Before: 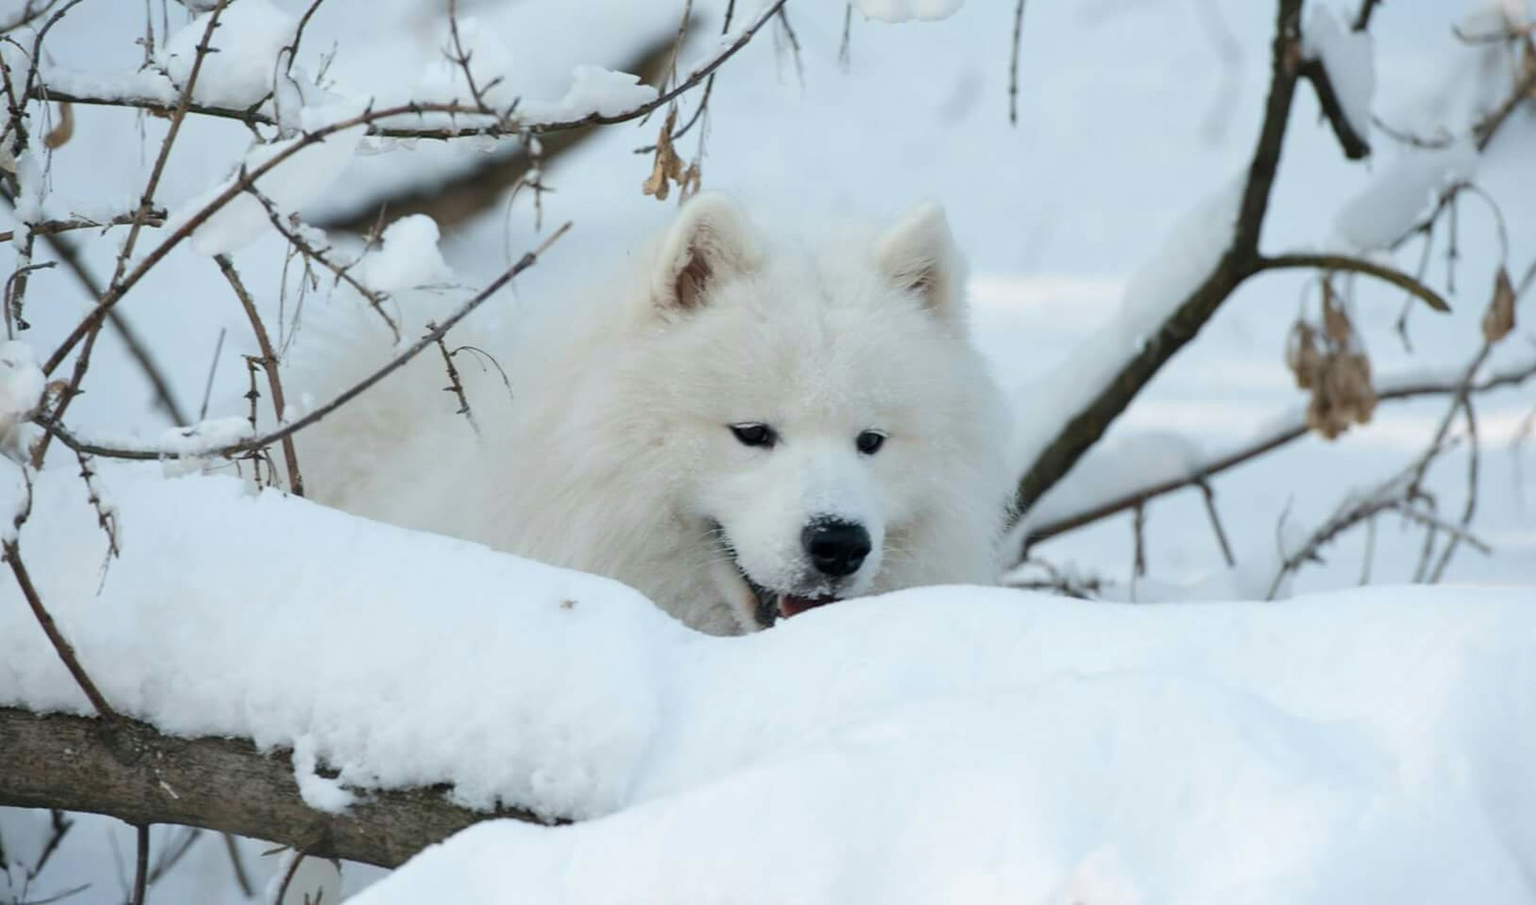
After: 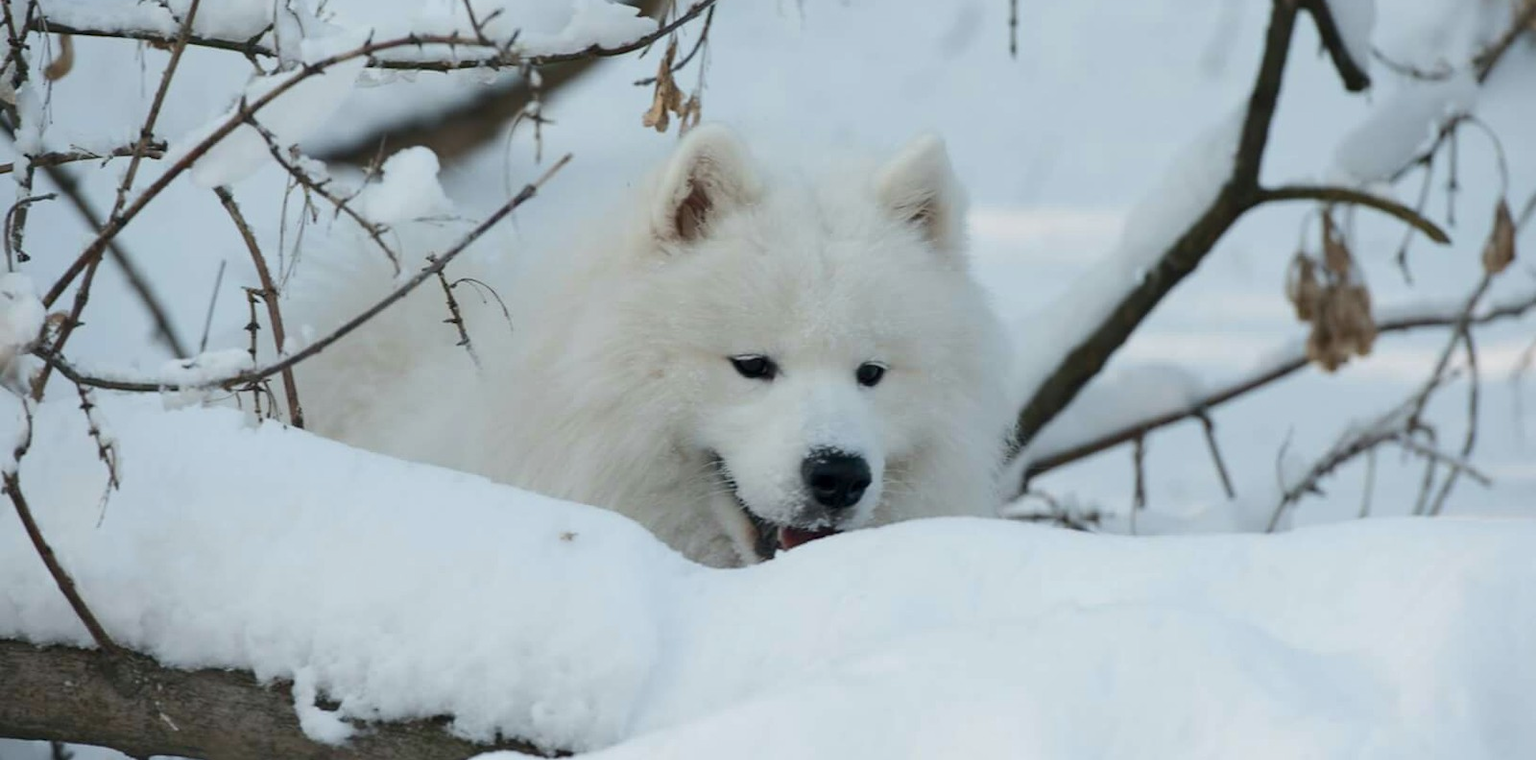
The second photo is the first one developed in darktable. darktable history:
crop: top 7.6%, bottom 7.801%
tone equalizer: -8 EV 0.28 EV, -7 EV 0.409 EV, -6 EV 0.443 EV, -5 EV 0.214 EV, -3 EV -0.262 EV, -2 EV -0.433 EV, -1 EV -0.426 EV, +0 EV -0.257 EV
